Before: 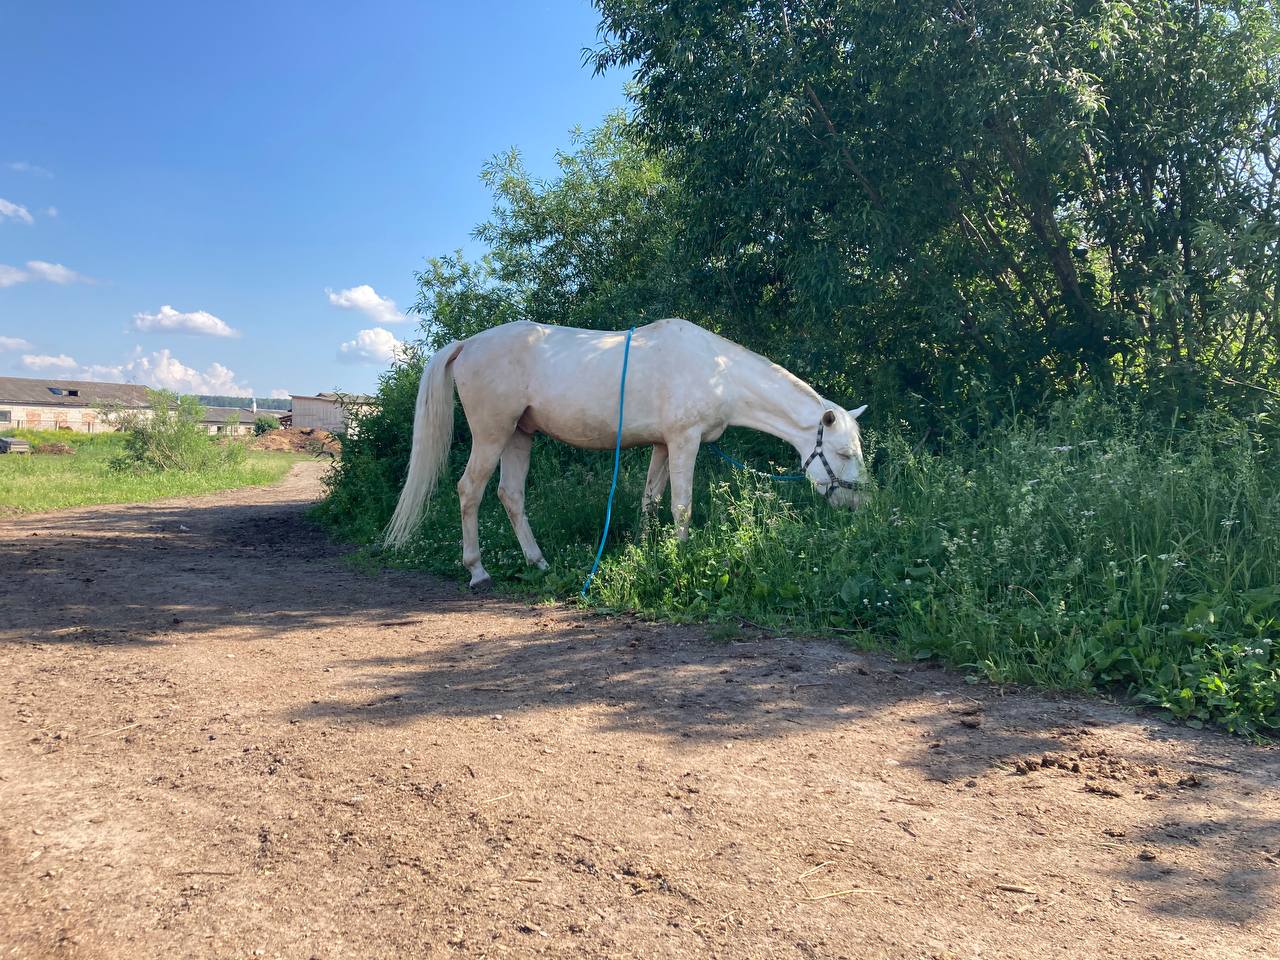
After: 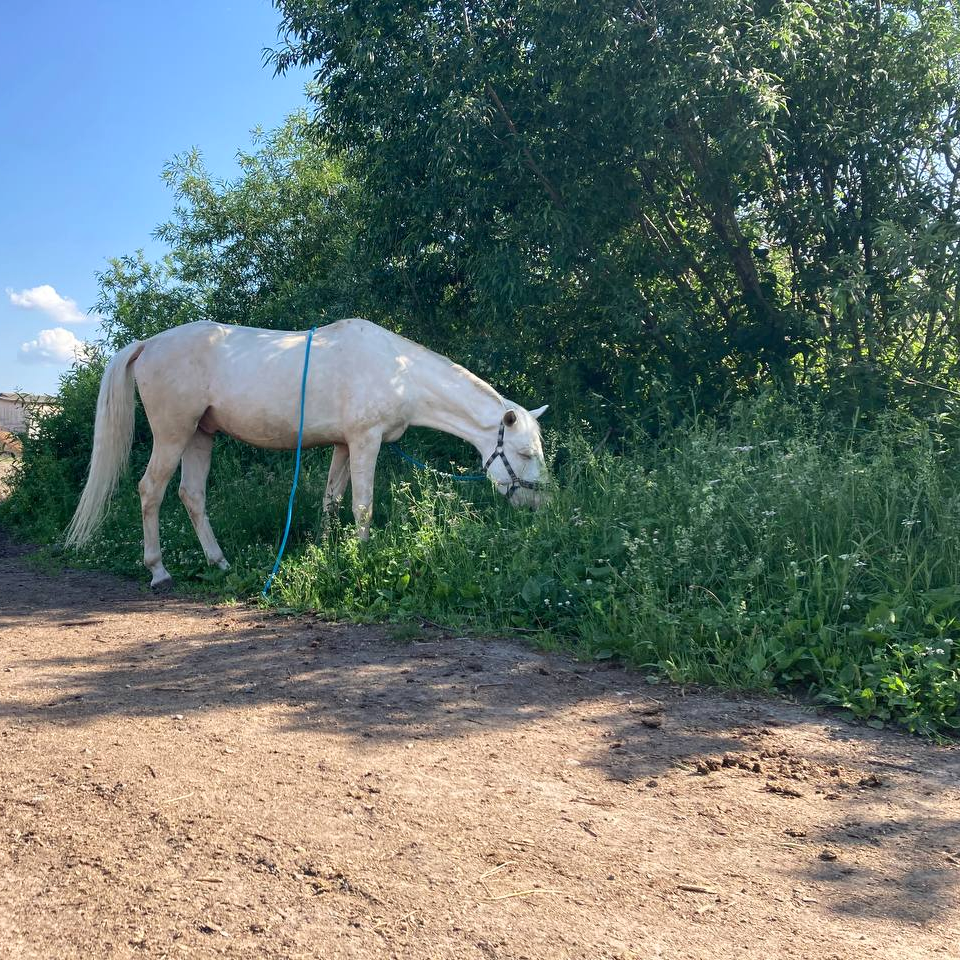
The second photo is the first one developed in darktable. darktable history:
shadows and highlights: shadows -0.824, highlights 39.3
crop and rotate: left 24.948%
